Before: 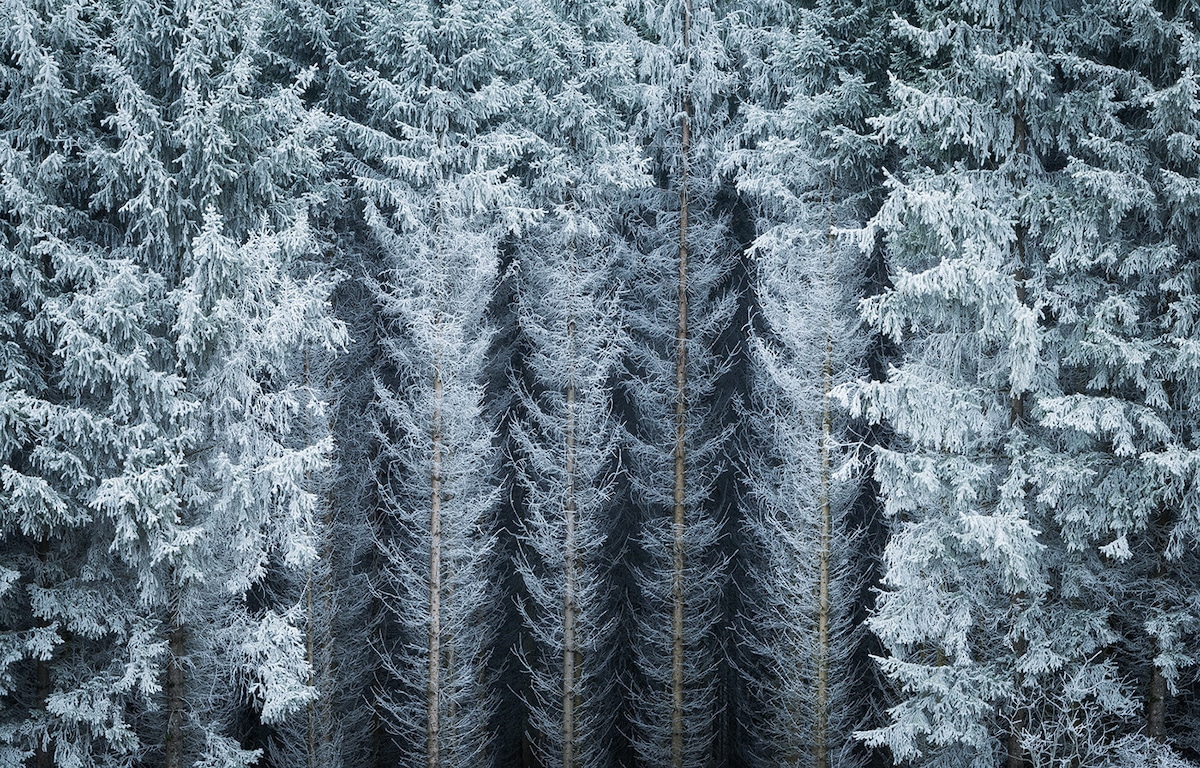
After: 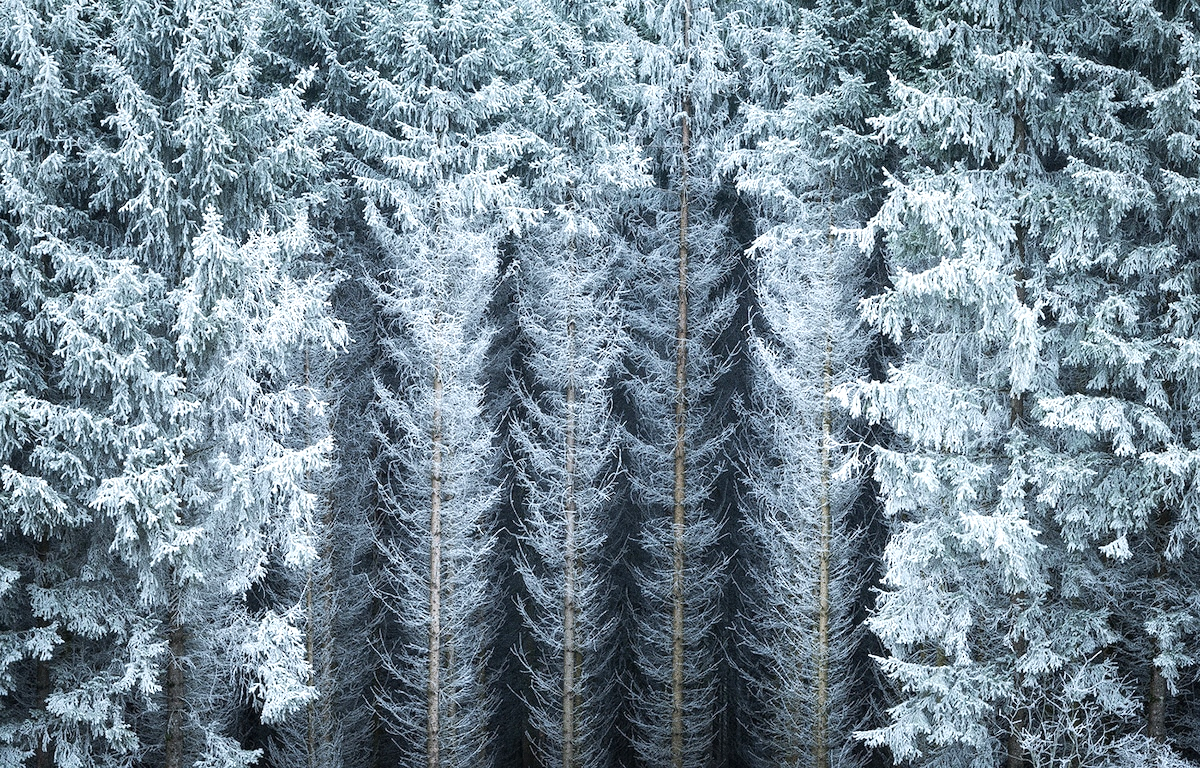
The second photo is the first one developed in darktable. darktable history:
exposure: black level correction 0, exposure 0.5 EV, compensate exposure bias true, compensate highlight preservation false
grain: coarseness 0.09 ISO, strength 40%
